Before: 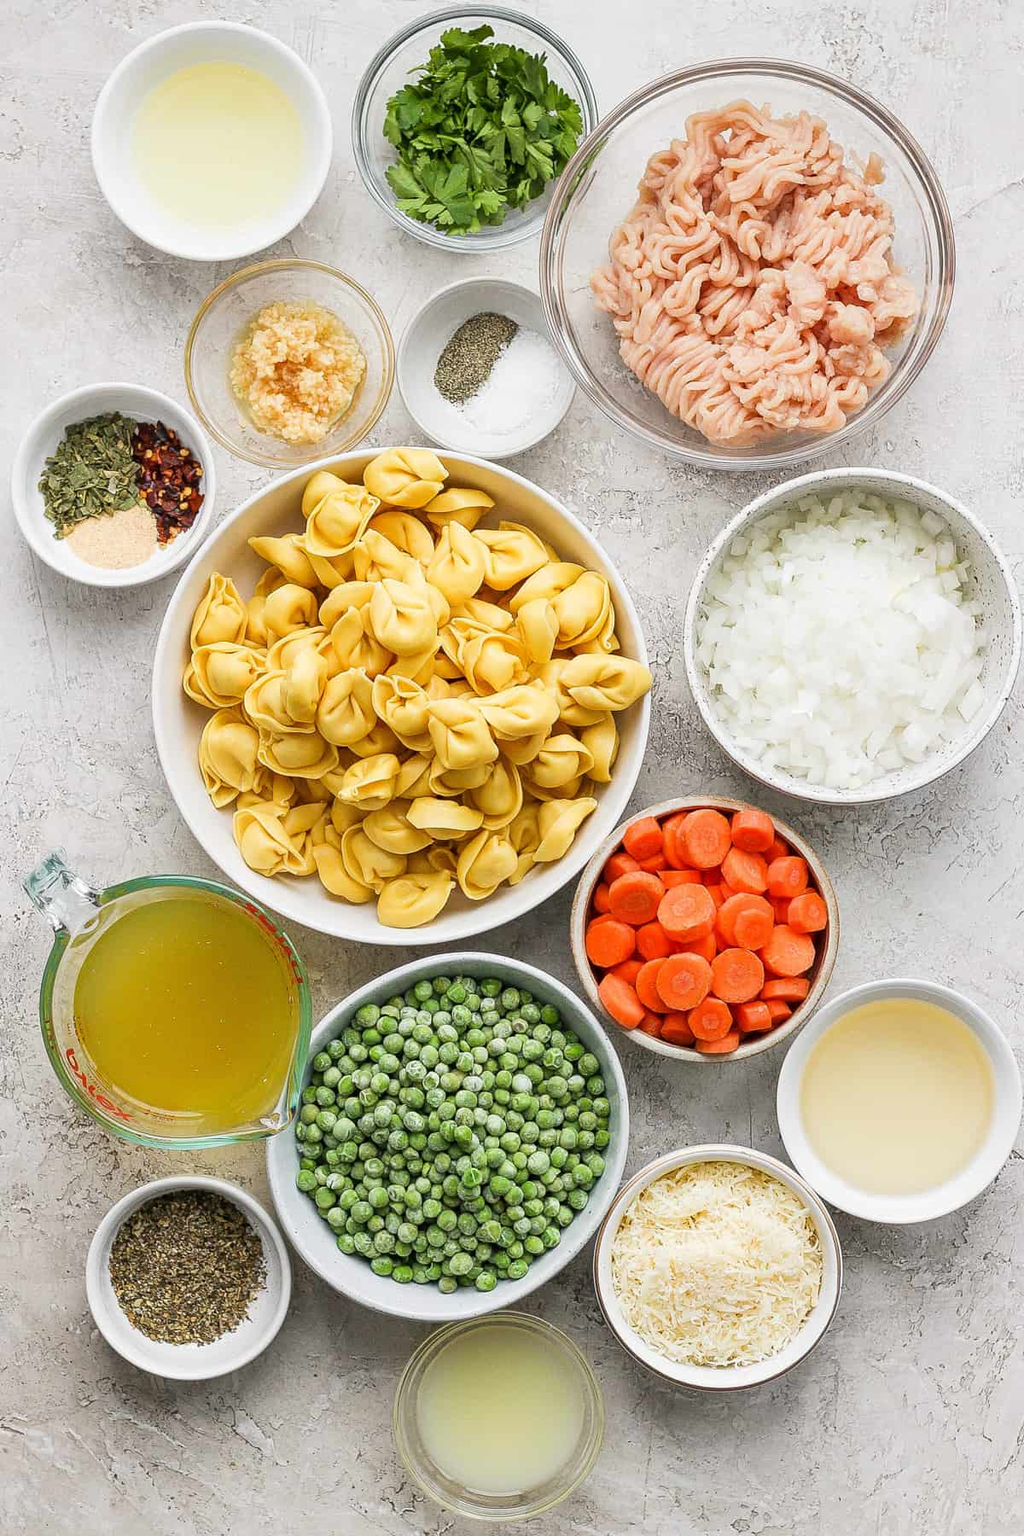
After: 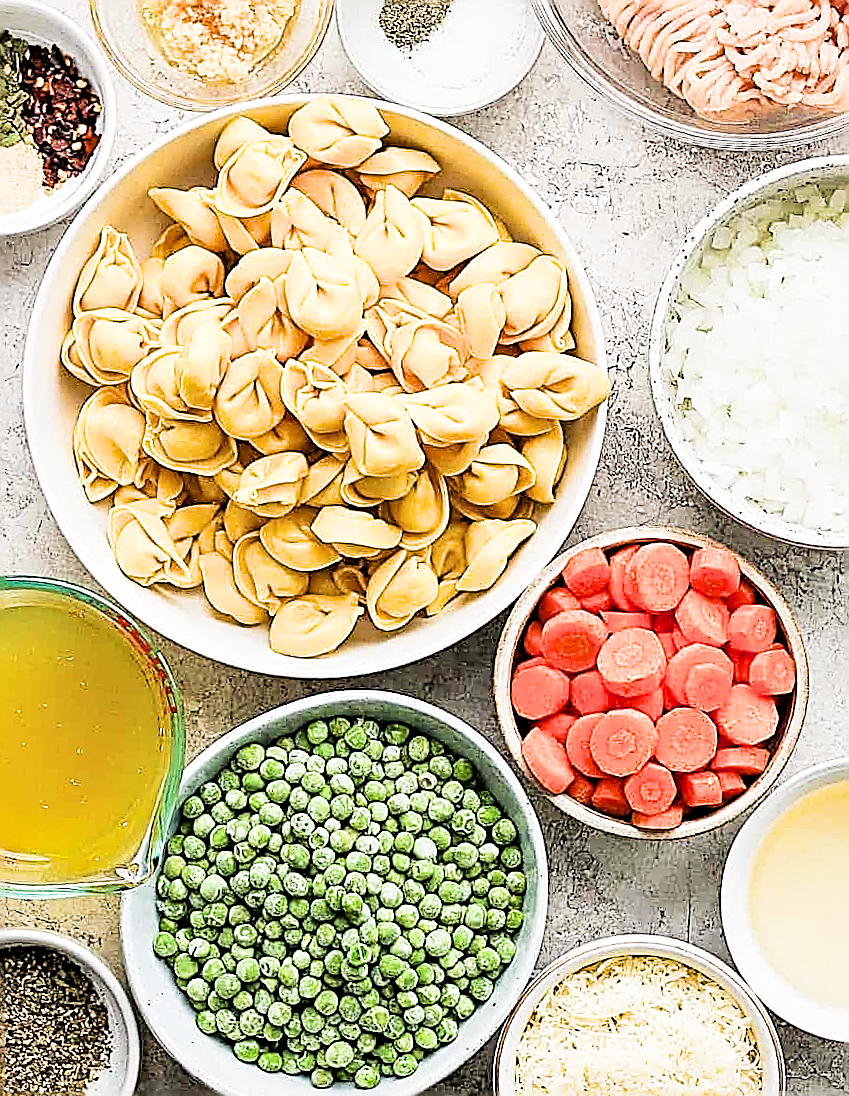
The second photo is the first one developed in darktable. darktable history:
haze removal: compatibility mode true, adaptive false
crop and rotate: angle -3.95°, left 9.81%, top 20.755%, right 12.201%, bottom 12.155%
exposure: black level correction 0, exposure 0.692 EV, compensate exposure bias true, compensate highlight preservation false
filmic rgb: black relative exposure -5.08 EV, white relative exposure 3.5 EV, hardness 3.18, contrast 1.4, highlights saturation mix -48.81%
sharpen: amount 1.858
velvia: on, module defaults
local contrast: mode bilateral grid, contrast 21, coarseness 50, detail 119%, midtone range 0.2
